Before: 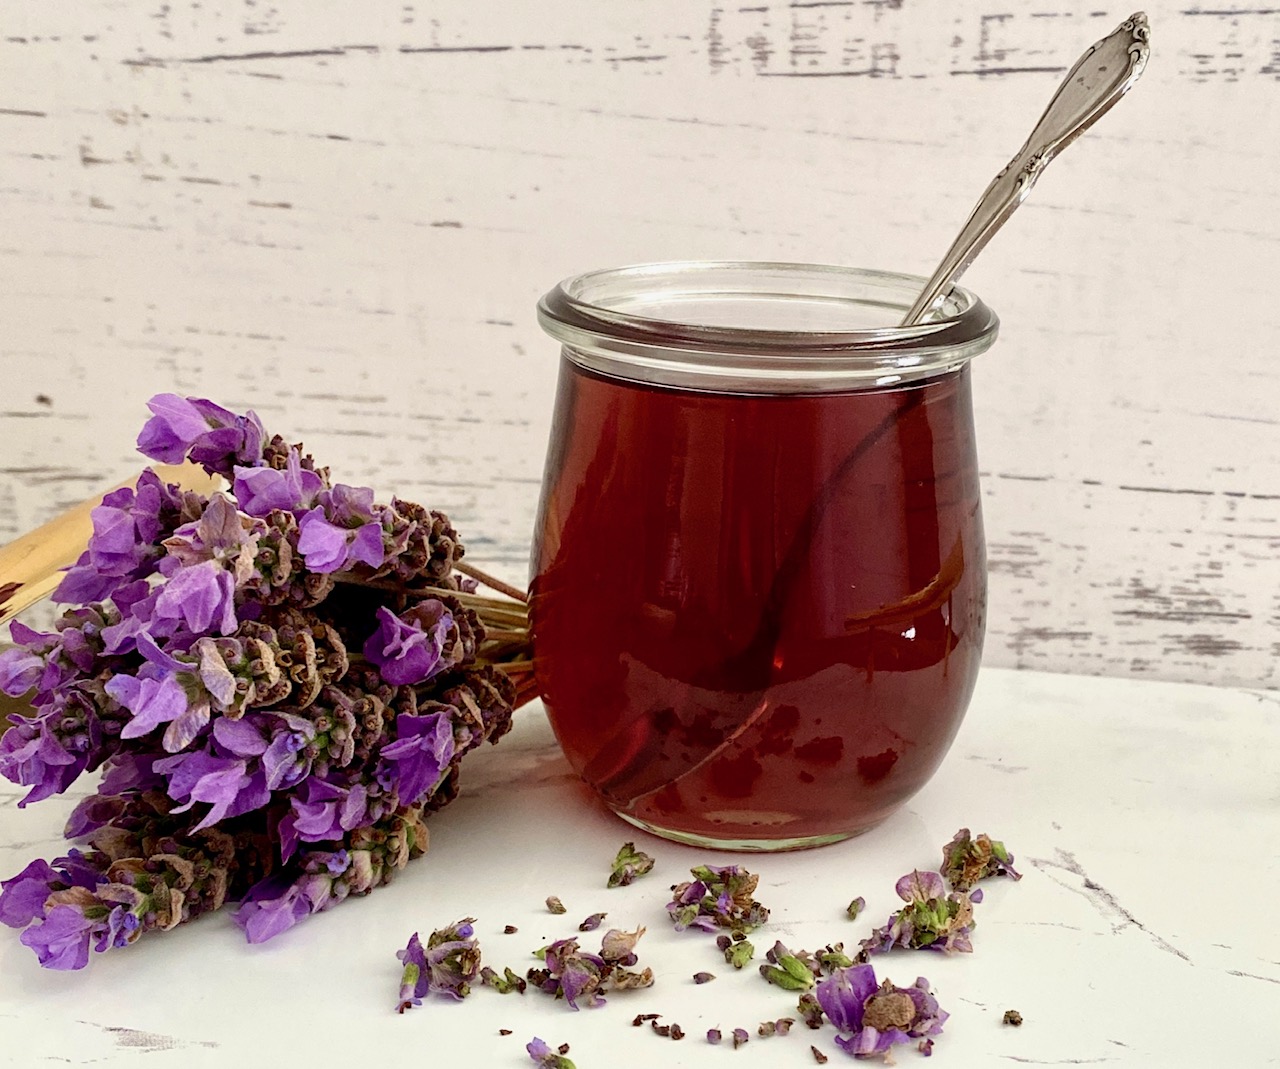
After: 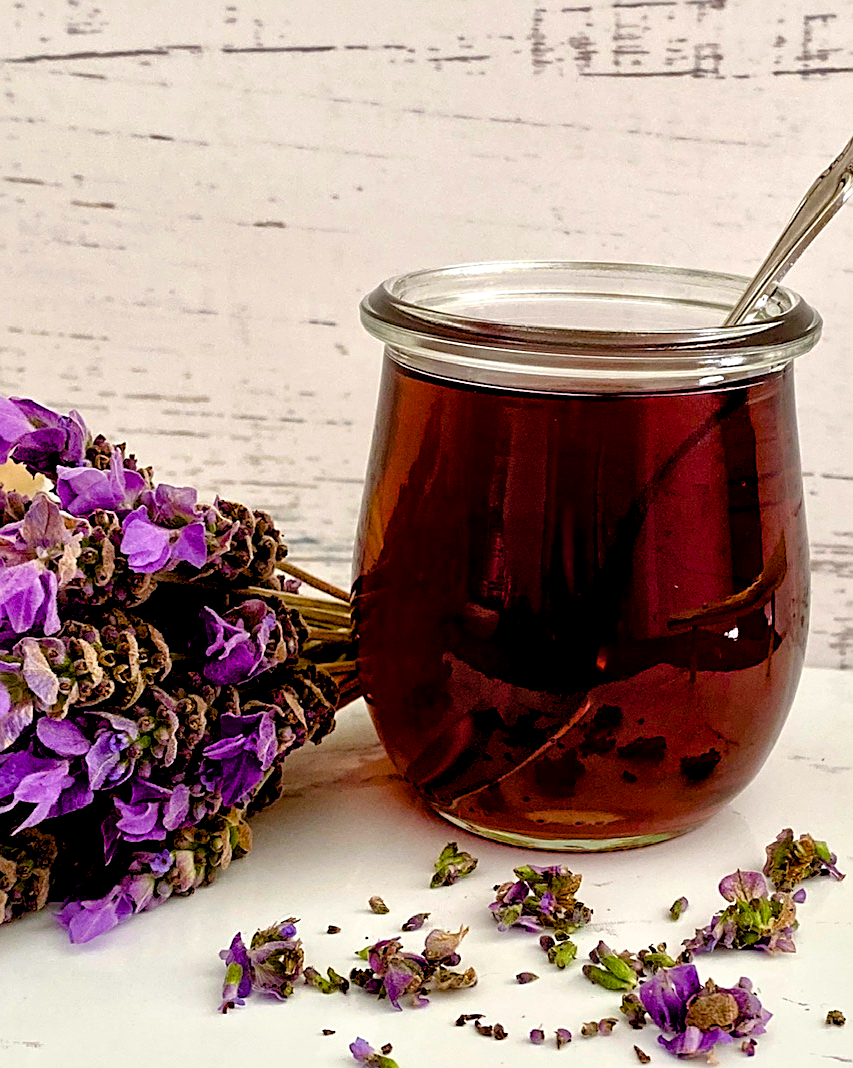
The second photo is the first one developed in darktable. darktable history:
crop and rotate: left 13.873%, right 19.427%
local contrast: mode bilateral grid, contrast 20, coarseness 51, detail 149%, midtone range 0.2
levels: levels [0.016, 0.5, 0.996]
sharpen: on, module defaults
tone equalizer: mask exposure compensation -0.496 EV
color balance rgb: highlights gain › chroma 0.18%, highlights gain › hue 332.29°, global offset › luminance -0.514%, perceptual saturation grading › global saturation 20%, perceptual saturation grading › highlights 3.611%, perceptual saturation grading › shadows 50.009%
